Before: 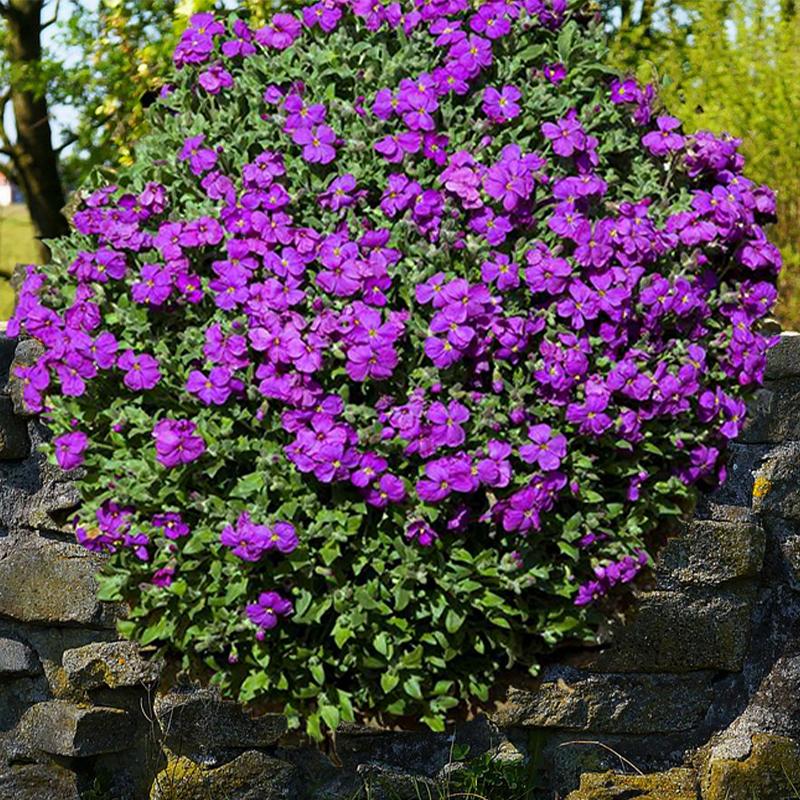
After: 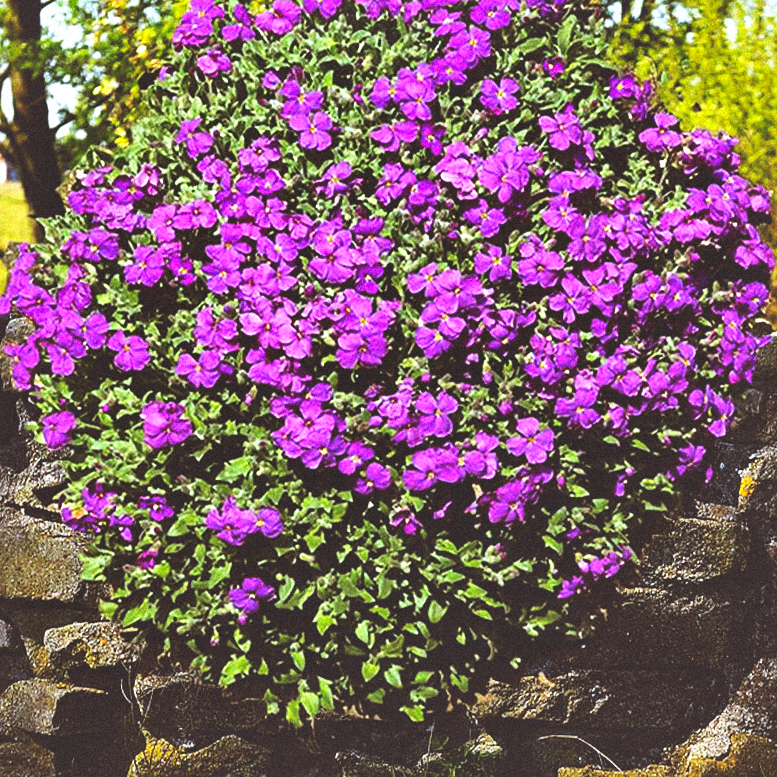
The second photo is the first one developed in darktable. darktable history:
grain: mid-tones bias 0%
local contrast: mode bilateral grid, contrast 25, coarseness 60, detail 151%, midtone range 0.2
base curve: curves: ch0 [(0, 0.036) (0.007, 0.037) (0.604, 0.887) (1, 1)], preserve colors none
white balance: red 0.986, blue 1.01
sharpen: amount 0.2
crop and rotate: angle -1.69°
color balance: lift [1, 1.011, 0.999, 0.989], gamma [1.109, 1.045, 1.039, 0.955], gain [0.917, 0.936, 0.952, 1.064], contrast 2.32%, contrast fulcrum 19%, output saturation 101%
